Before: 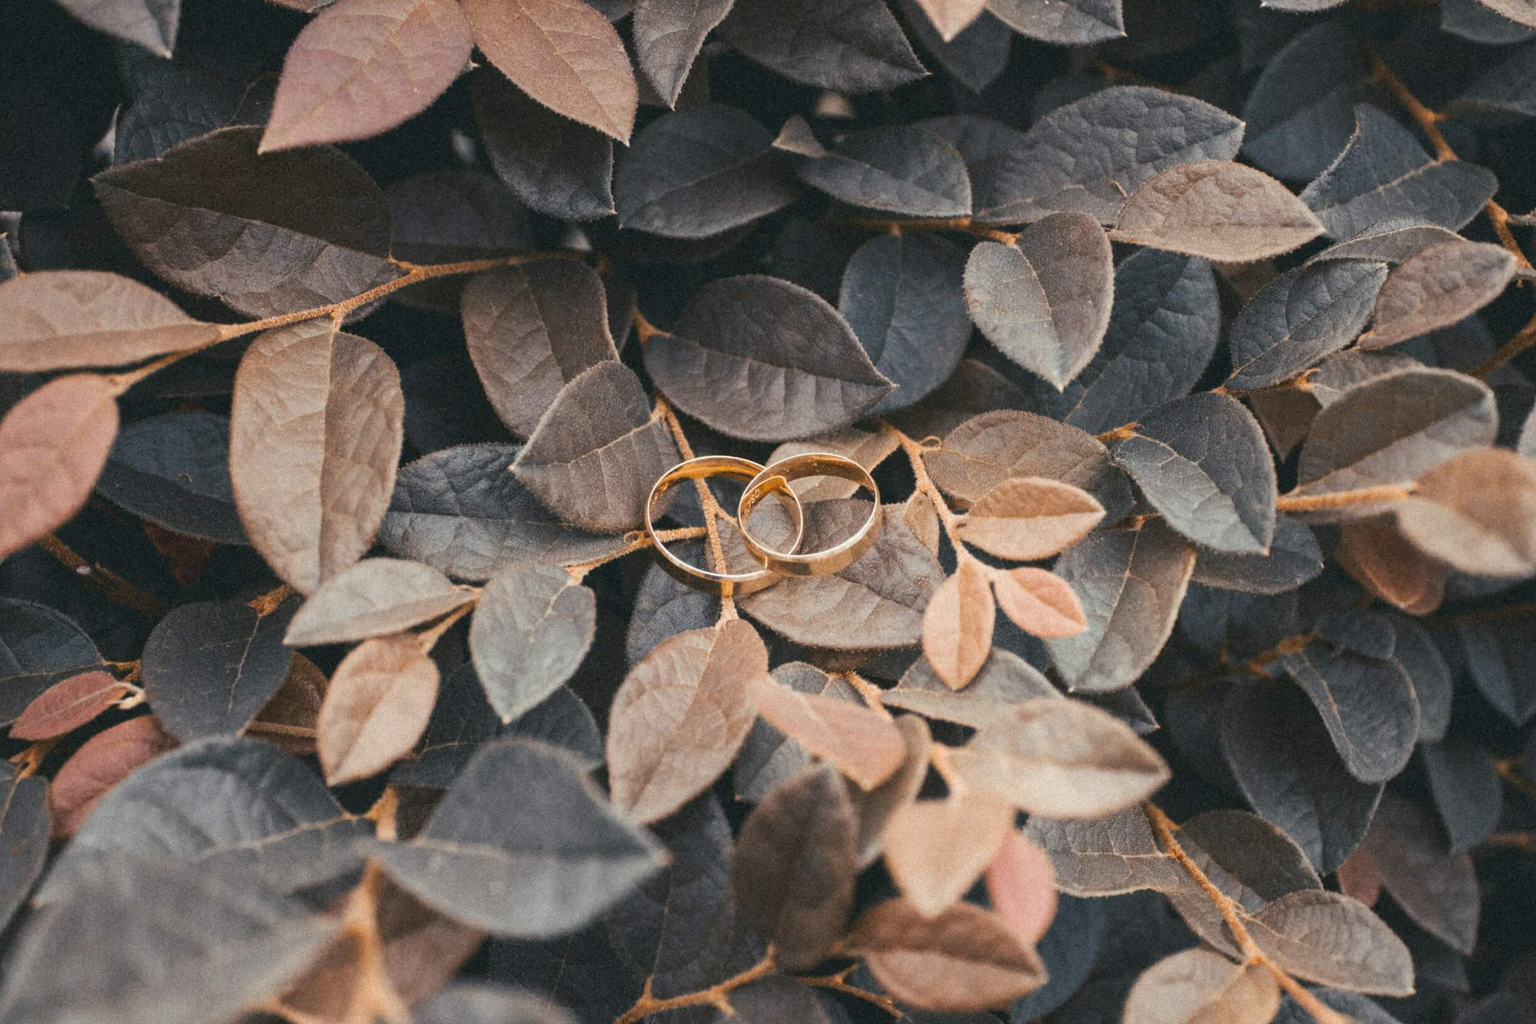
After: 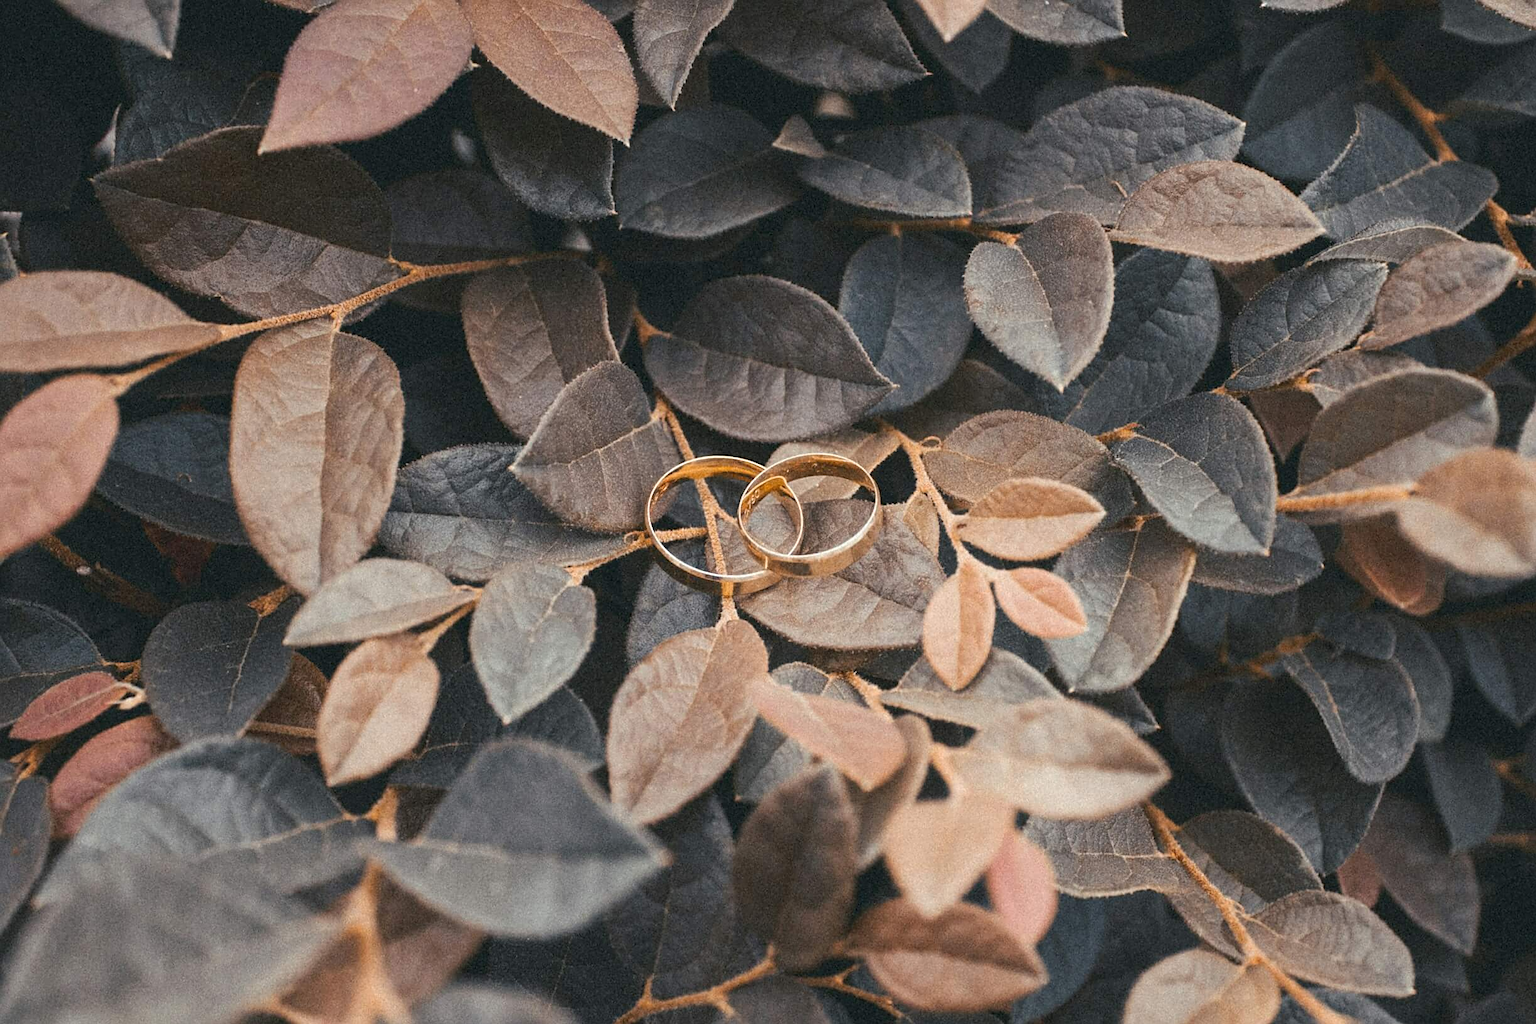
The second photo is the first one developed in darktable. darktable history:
sharpen: amount 0.478
